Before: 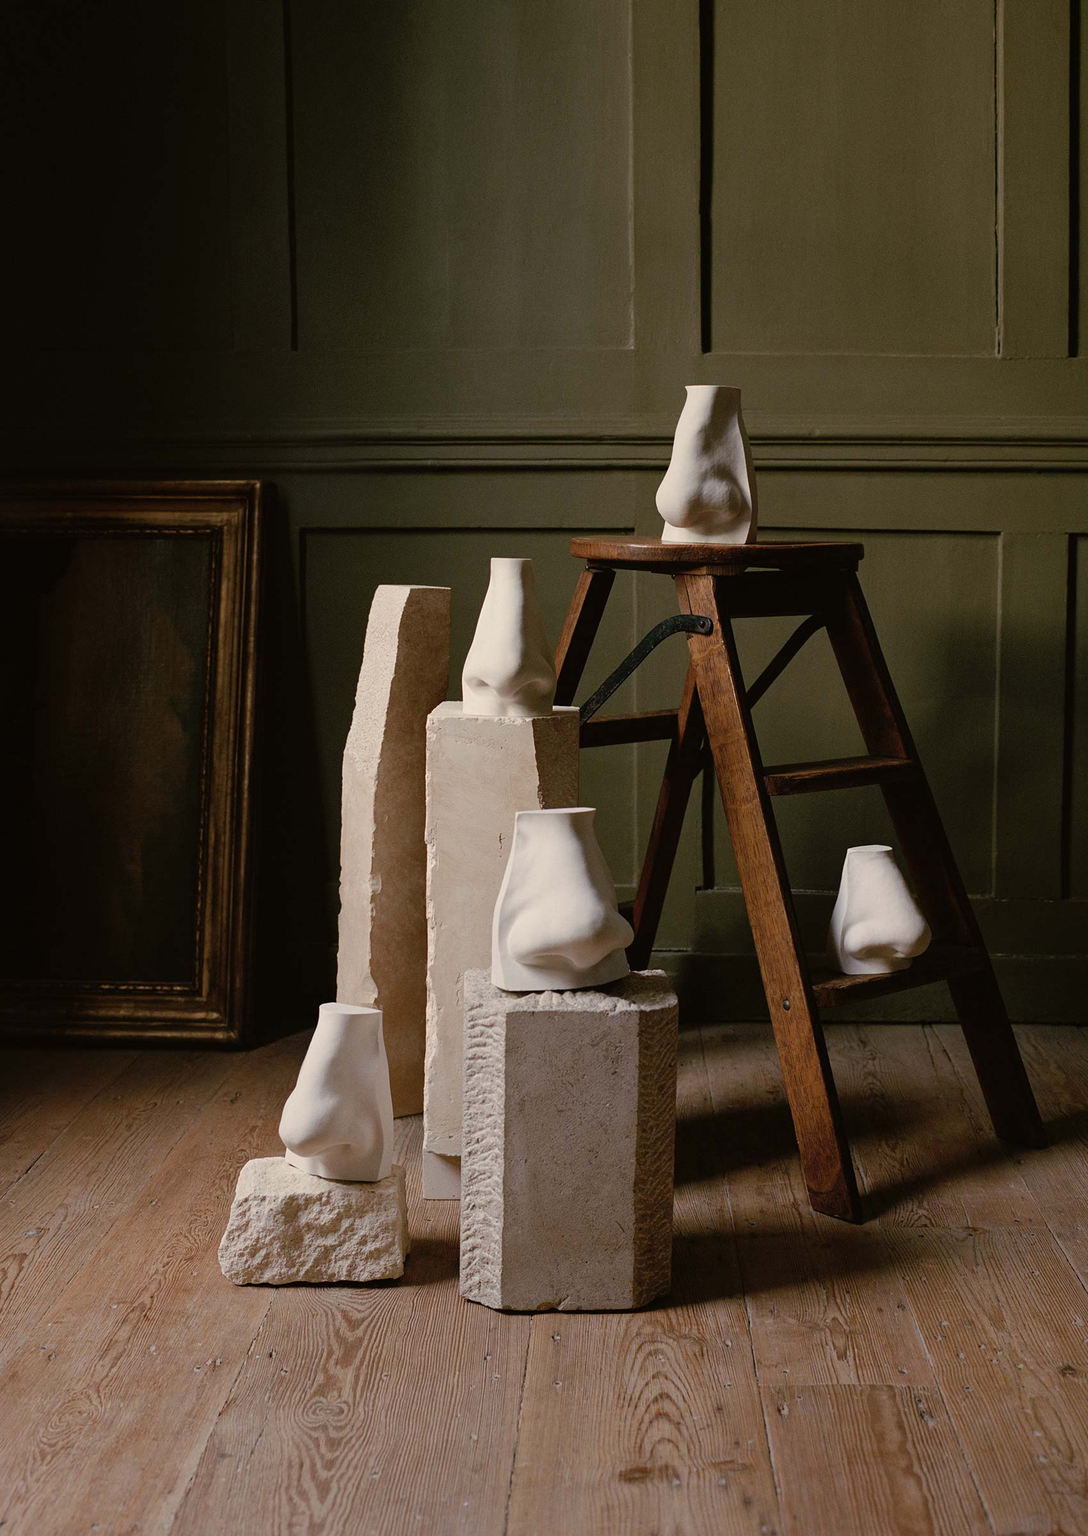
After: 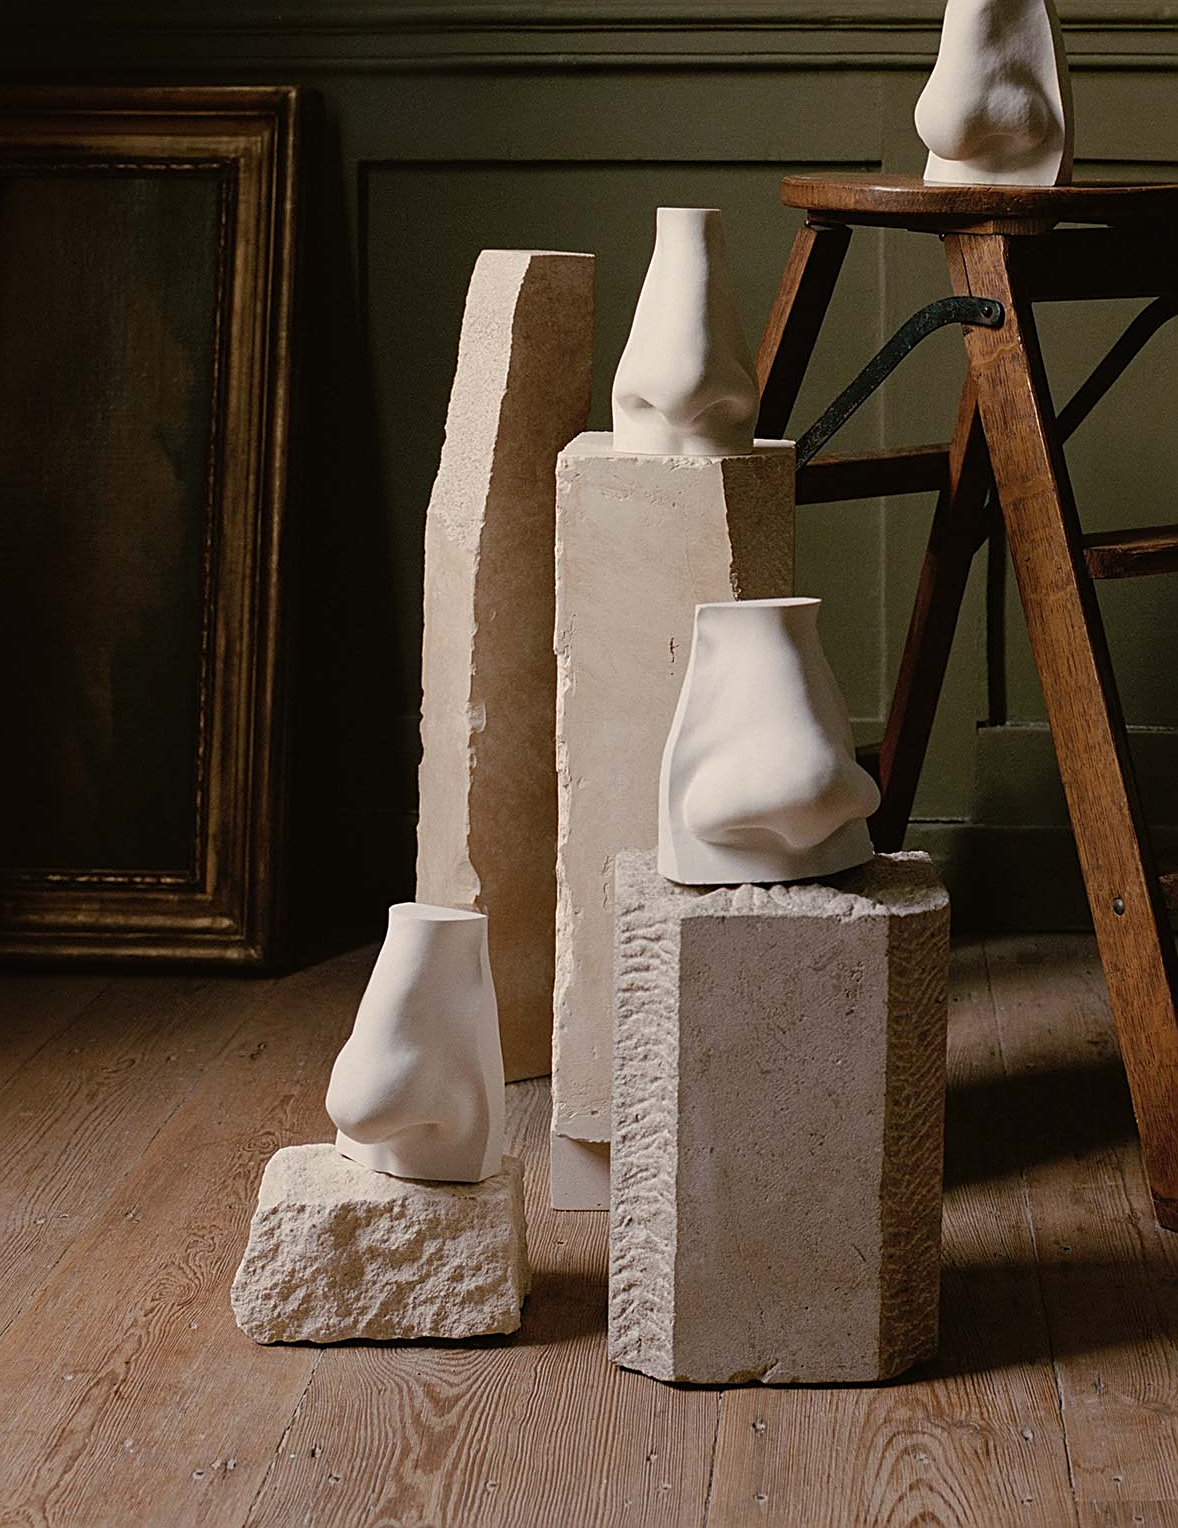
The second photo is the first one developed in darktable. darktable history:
sharpen: on, module defaults
crop: left 6.488%, top 27.668%, right 24.183%, bottom 8.656%
